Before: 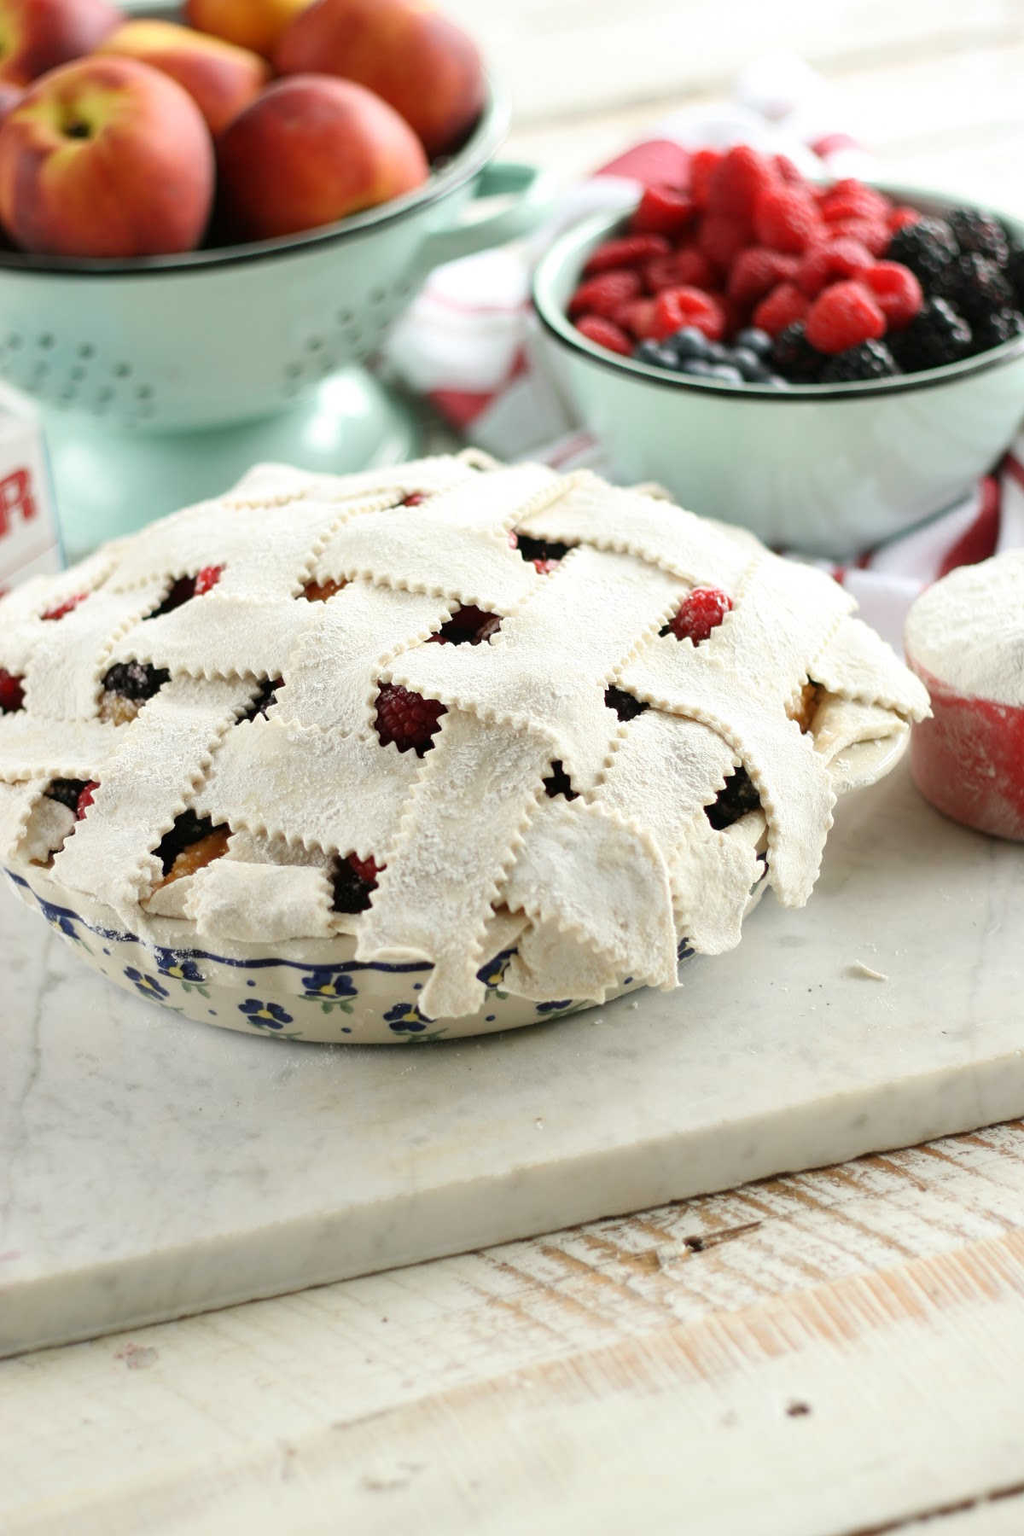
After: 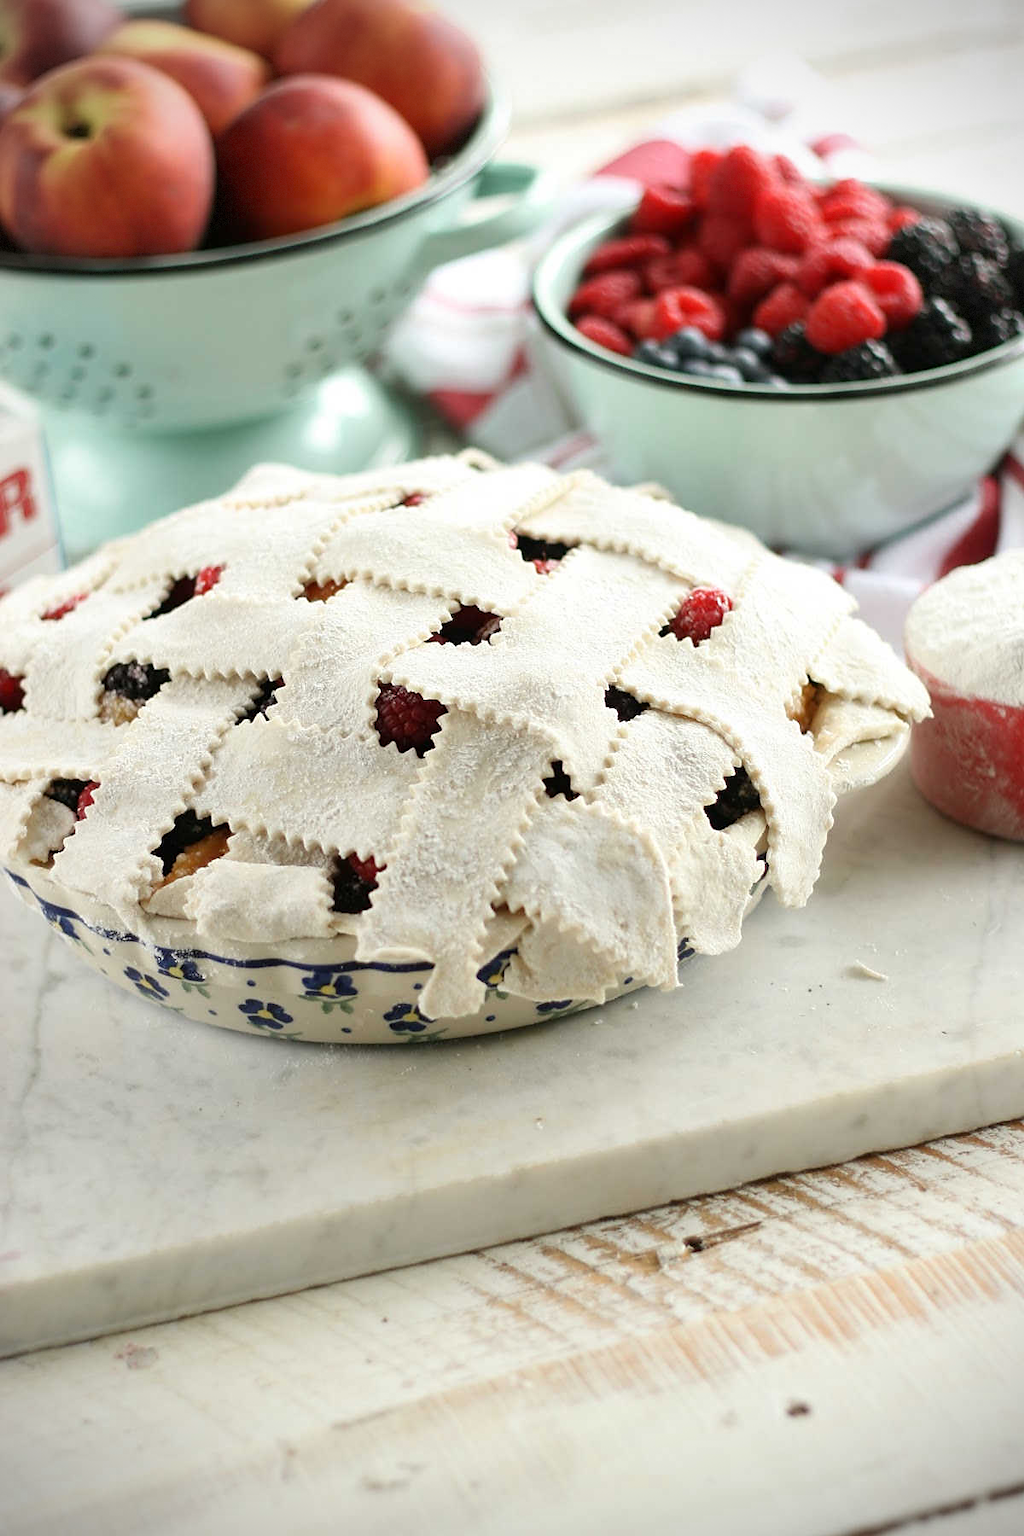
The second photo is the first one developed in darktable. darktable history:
vignetting: dithering 8-bit output, unbound false
sharpen: radius 1.559, amount 0.373, threshold 1.271
